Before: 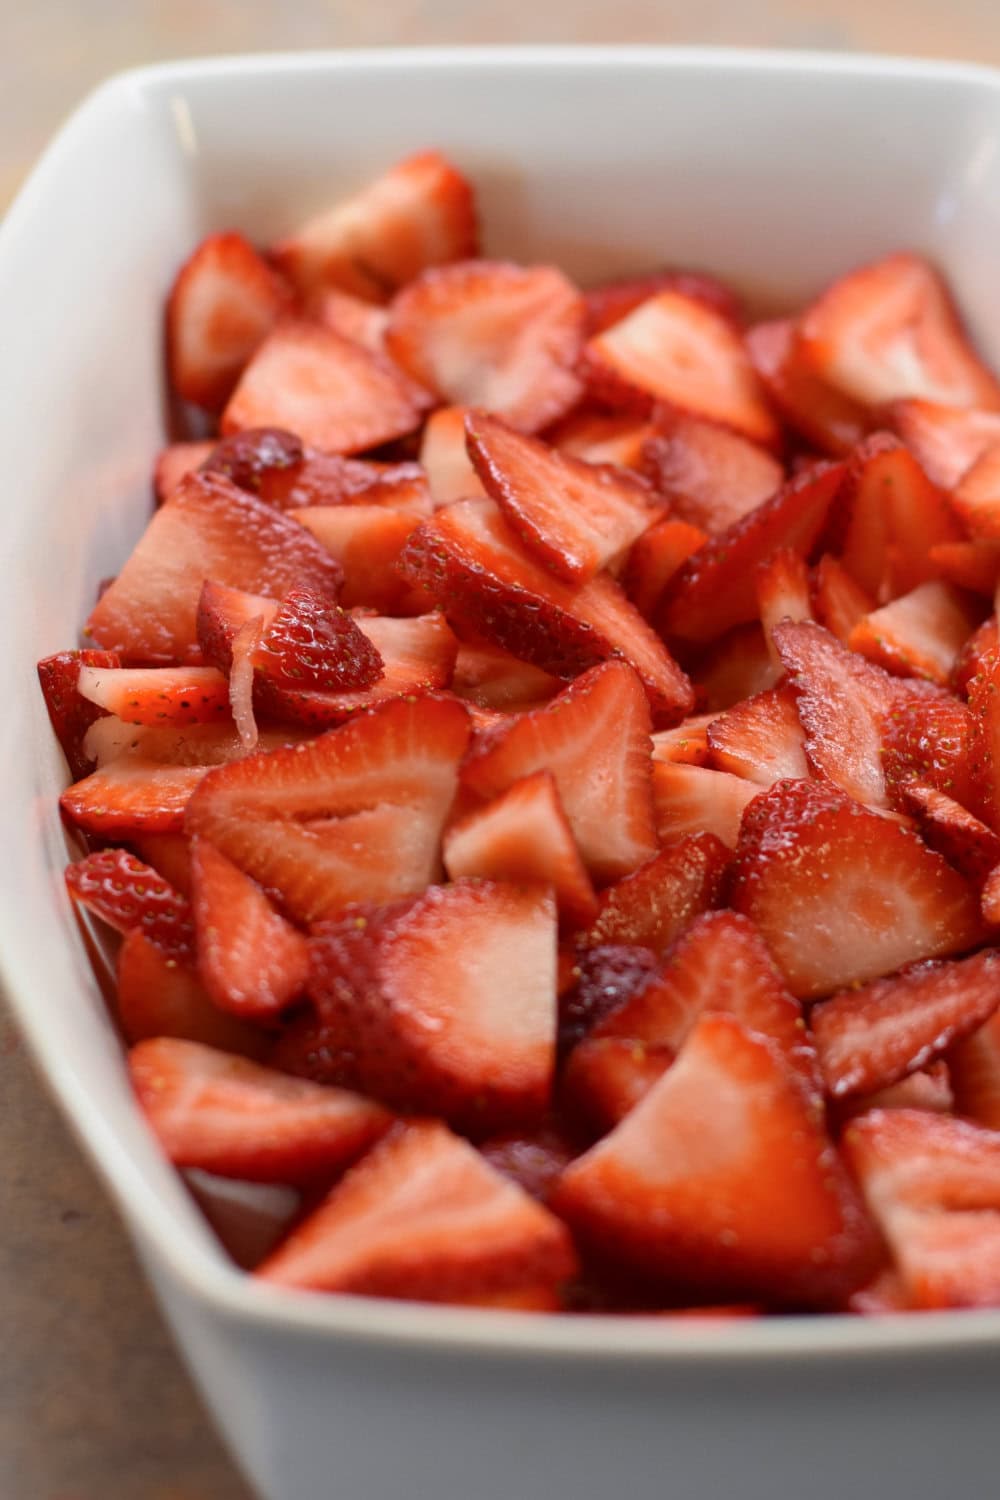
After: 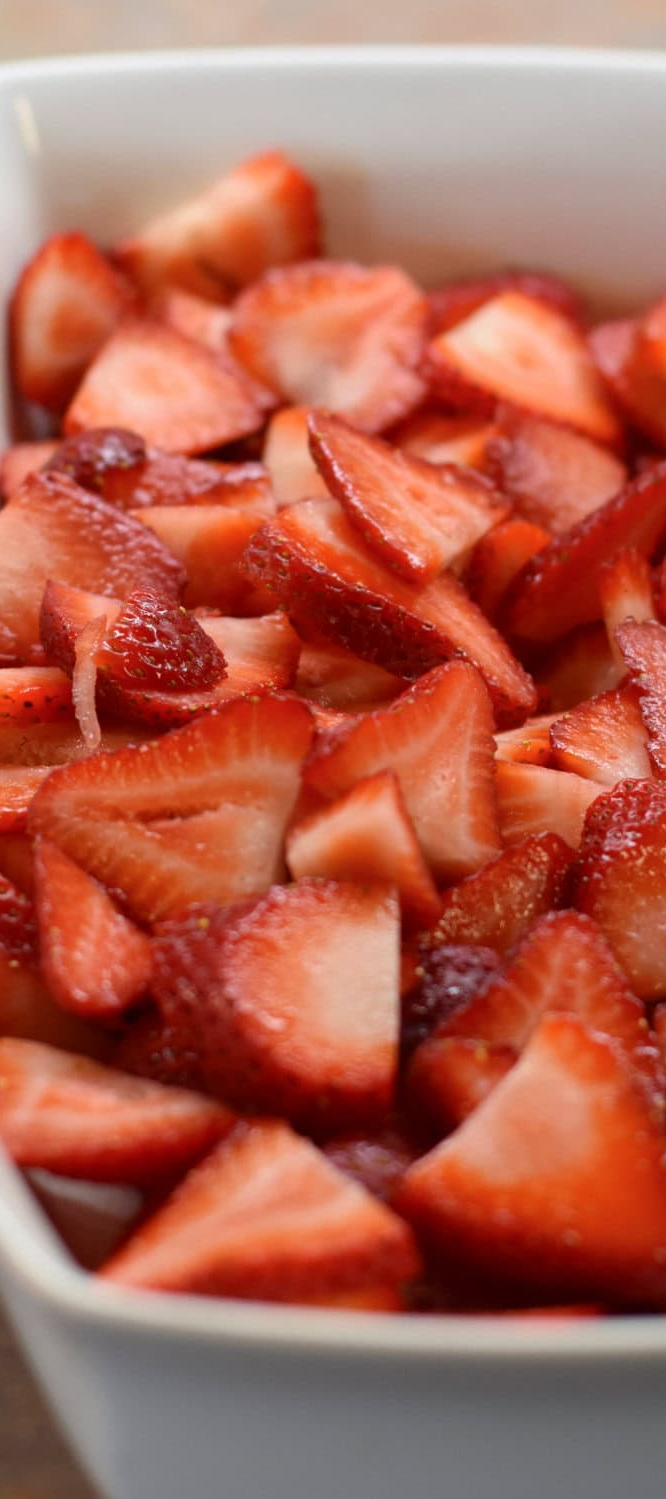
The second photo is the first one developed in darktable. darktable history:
bloom: size 13.65%, threshold 98.39%, strength 4.82%
crop and rotate: left 15.754%, right 17.579%
